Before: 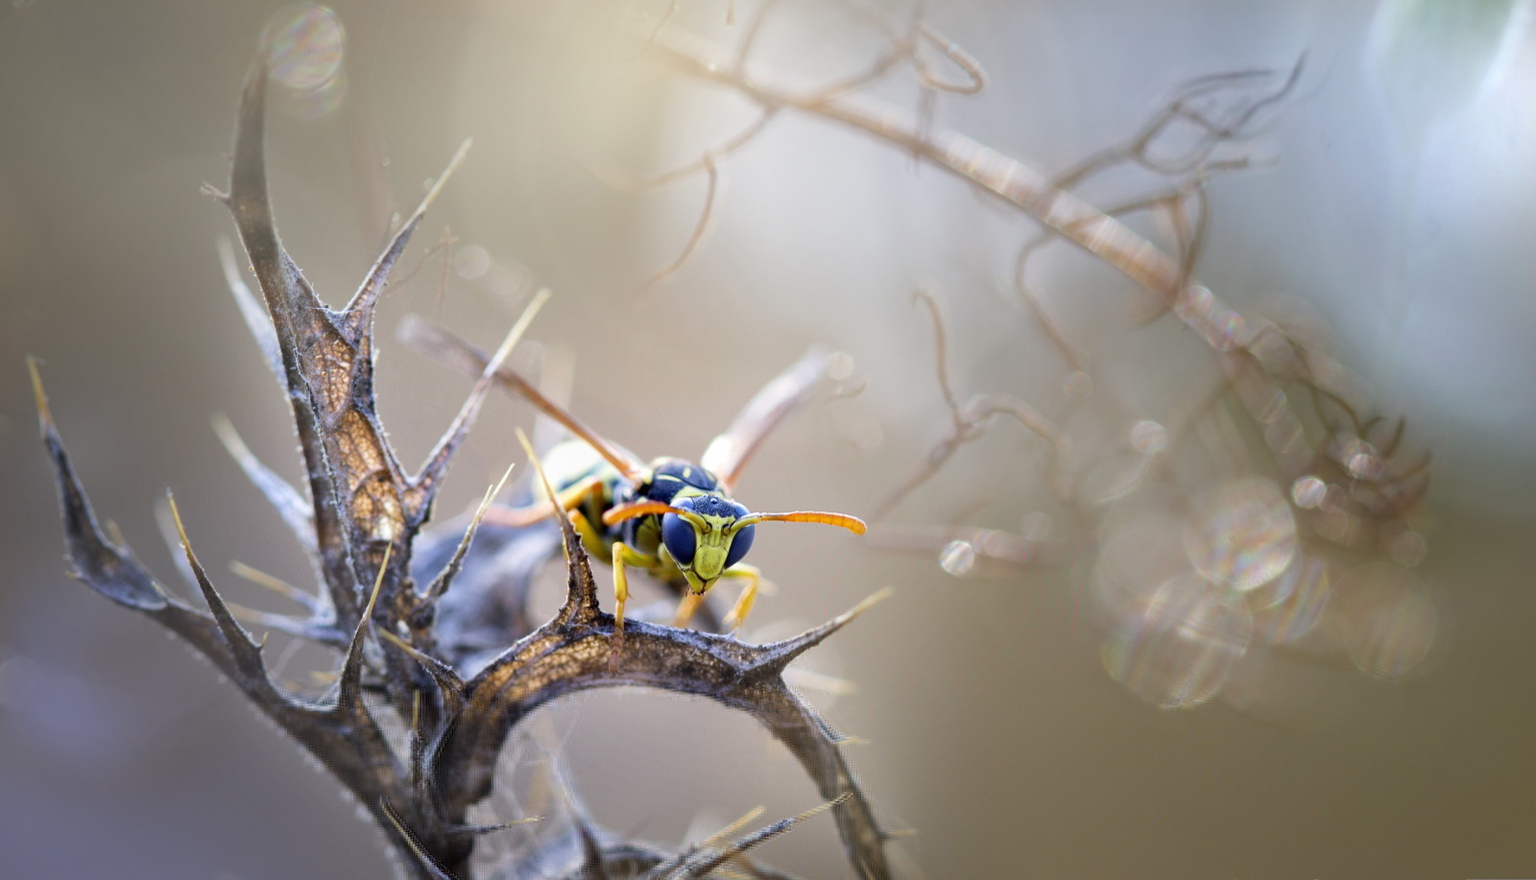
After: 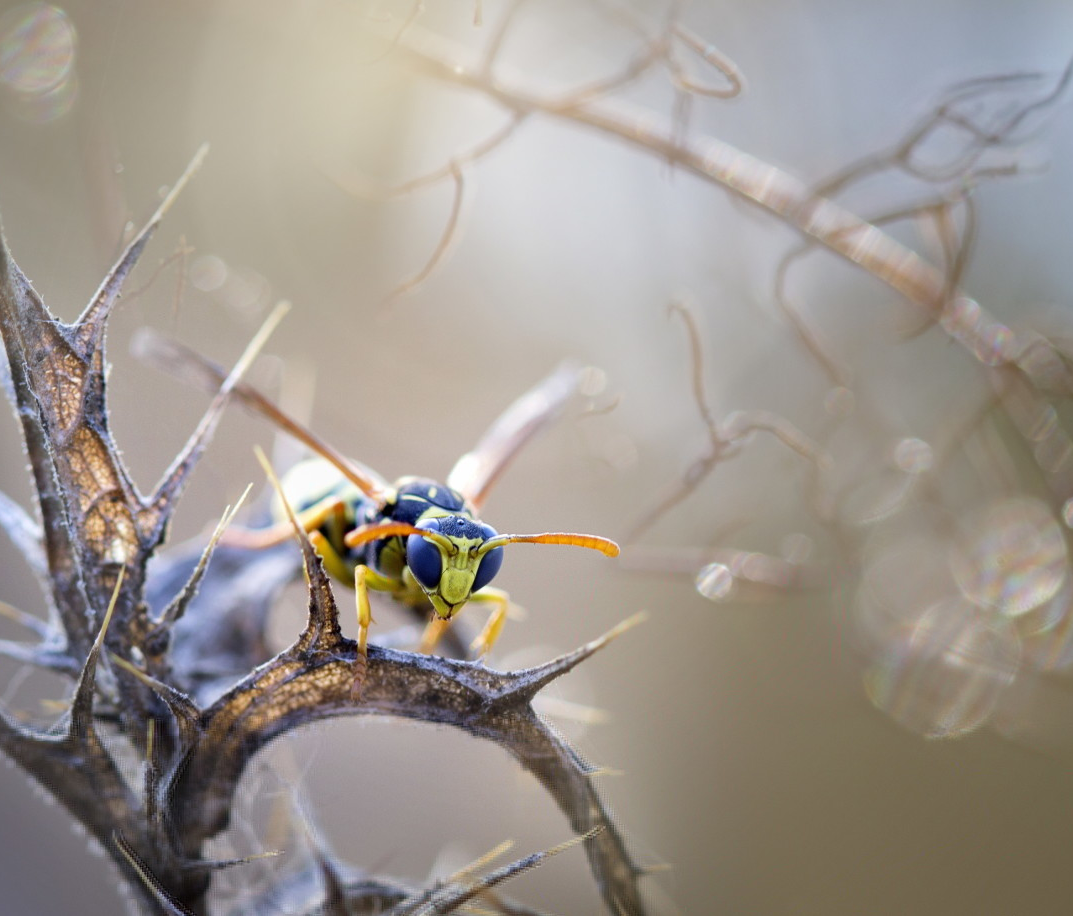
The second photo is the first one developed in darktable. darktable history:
crop and rotate: left 17.729%, right 15.166%
